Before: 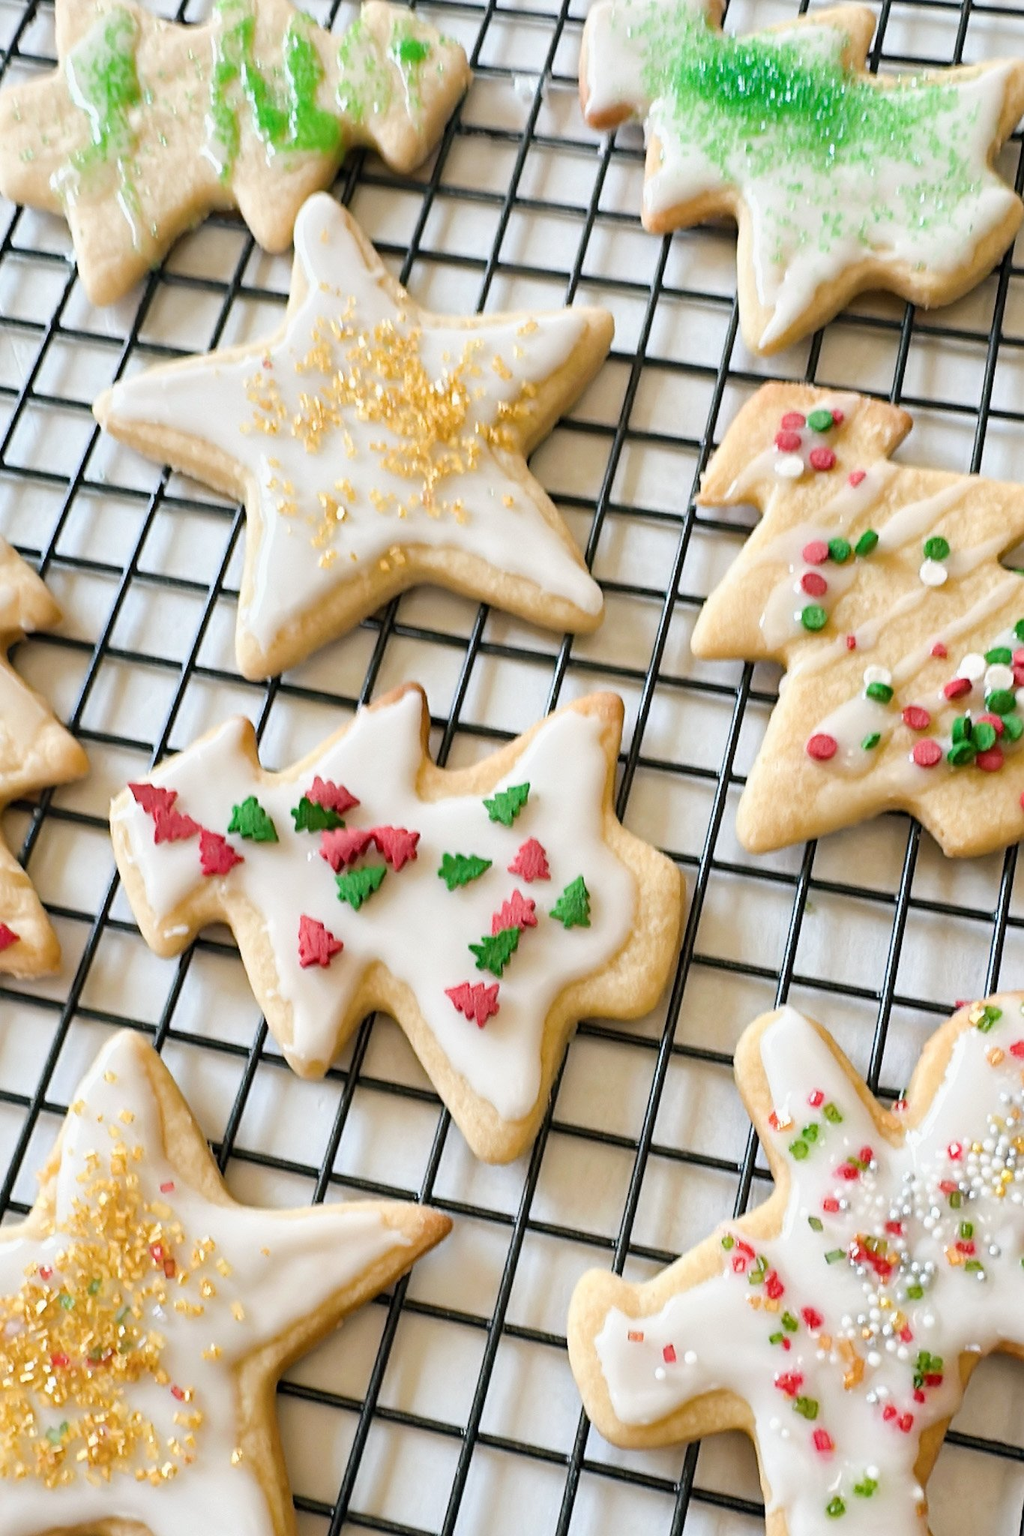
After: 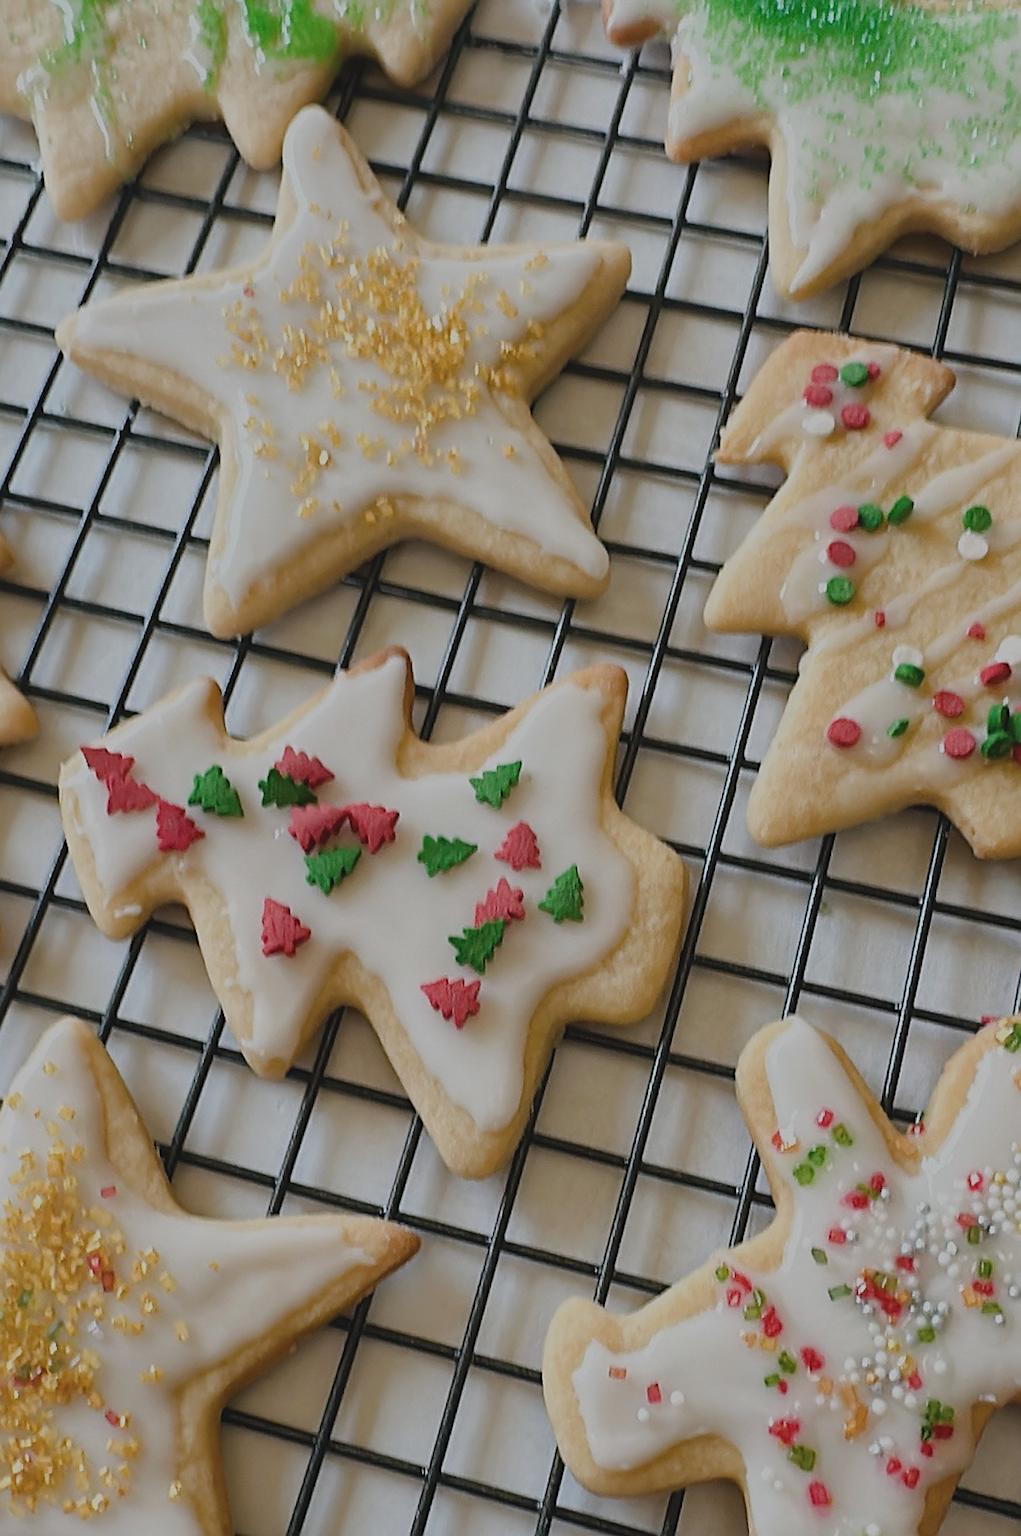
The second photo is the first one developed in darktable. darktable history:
crop and rotate: angle -1.93°, left 3.138%, top 3.747%, right 1.51%, bottom 0.658%
exposure: black level correction -0.016, exposure -1.04 EV, compensate exposure bias true, compensate highlight preservation false
sharpen: on, module defaults
